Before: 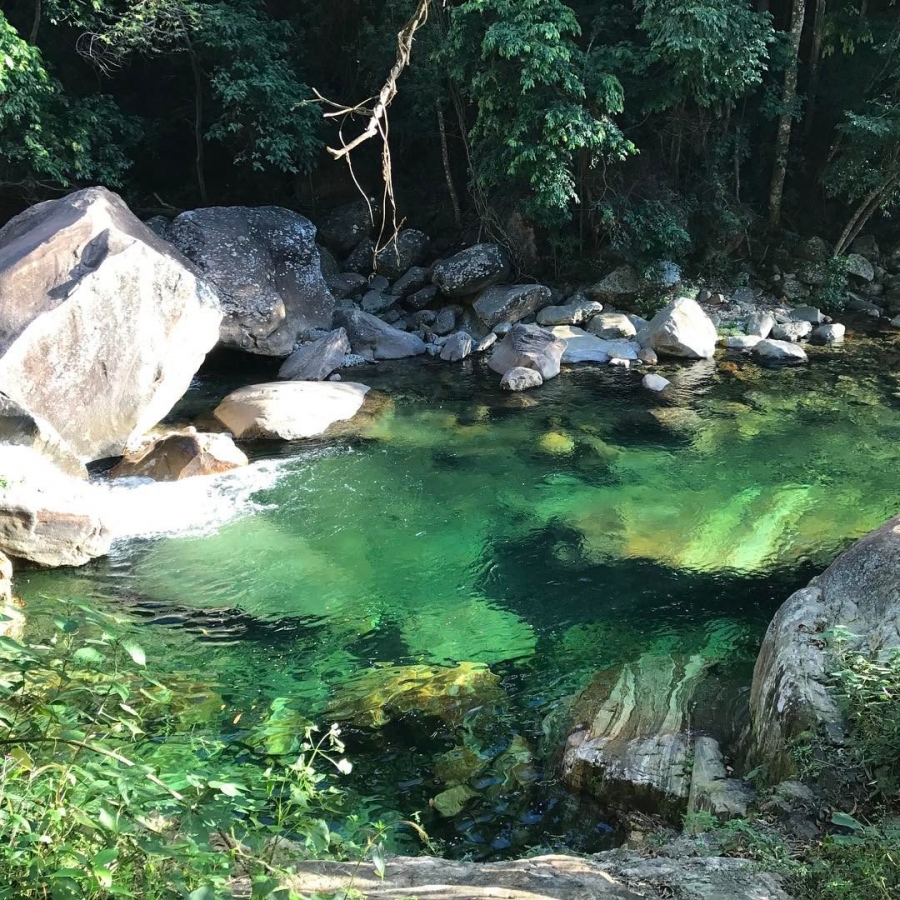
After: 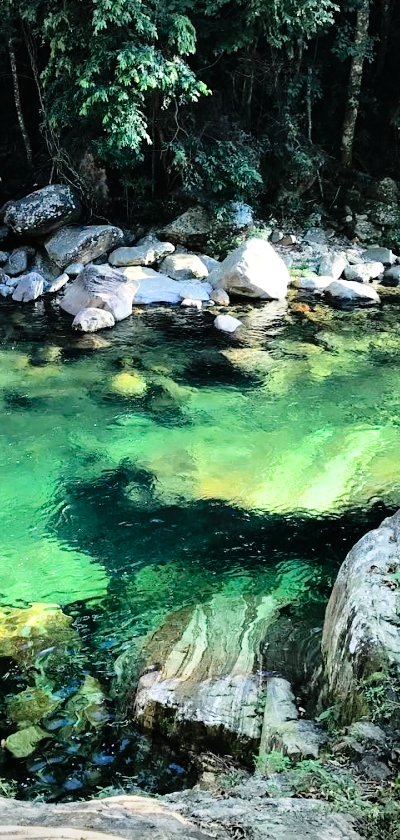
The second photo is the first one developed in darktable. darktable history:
levels: levels [0, 0.397, 0.955]
exposure: black level correction 0.001, exposure 0.5 EV, compensate exposure bias true, compensate highlight preservation false
crop: left 47.628%, top 6.643%, right 7.874%
filmic rgb: black relative exposure -5 EV, white relative exposure 3.5 EV, hardness 3.19, contrast 1.4, highlights saturation mix -30%
vignetting: fall-off radius 60.92%
